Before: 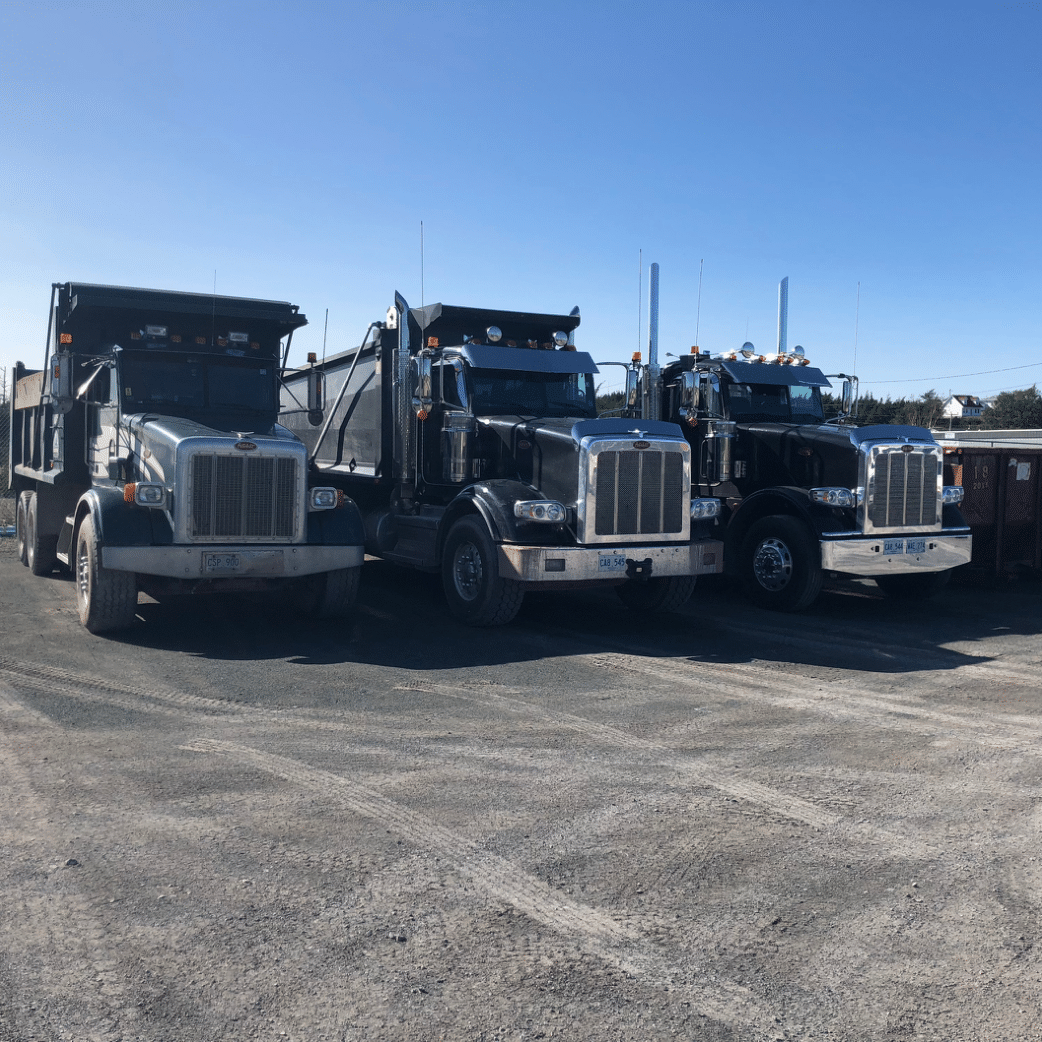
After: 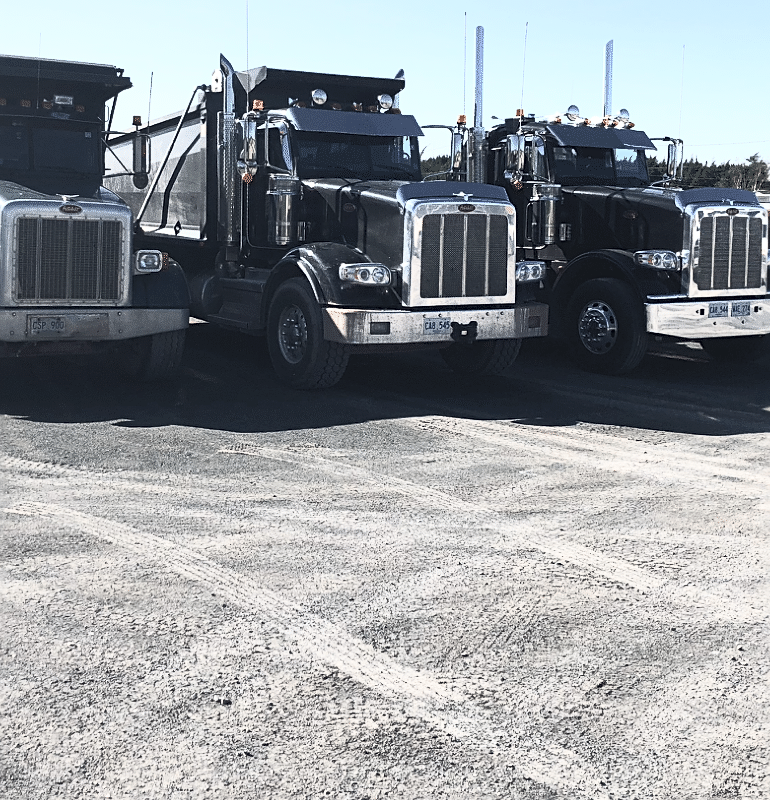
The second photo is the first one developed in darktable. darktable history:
crop: left 16.873%, top 22.76%, right 8.796%
sharpen: on, module defaults
contrast brightness saturation: contrast 0.569, brightness 0.566, saturation -0.331
